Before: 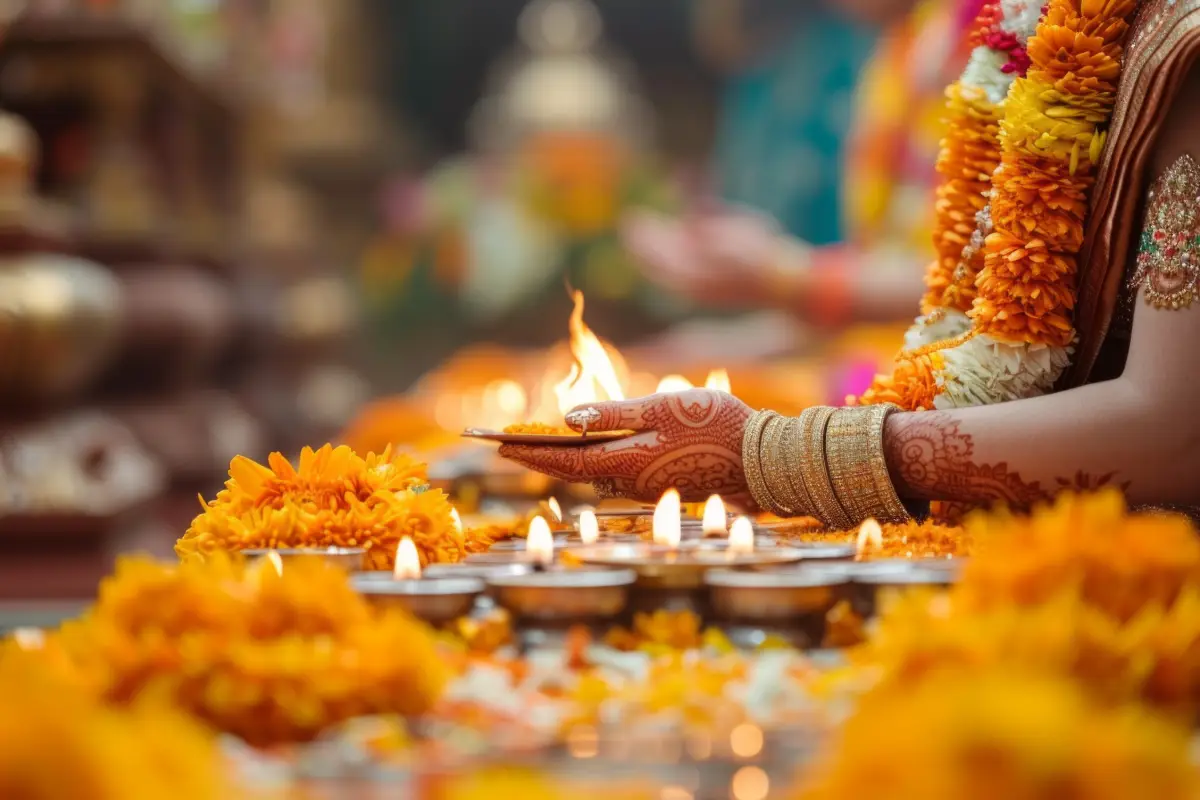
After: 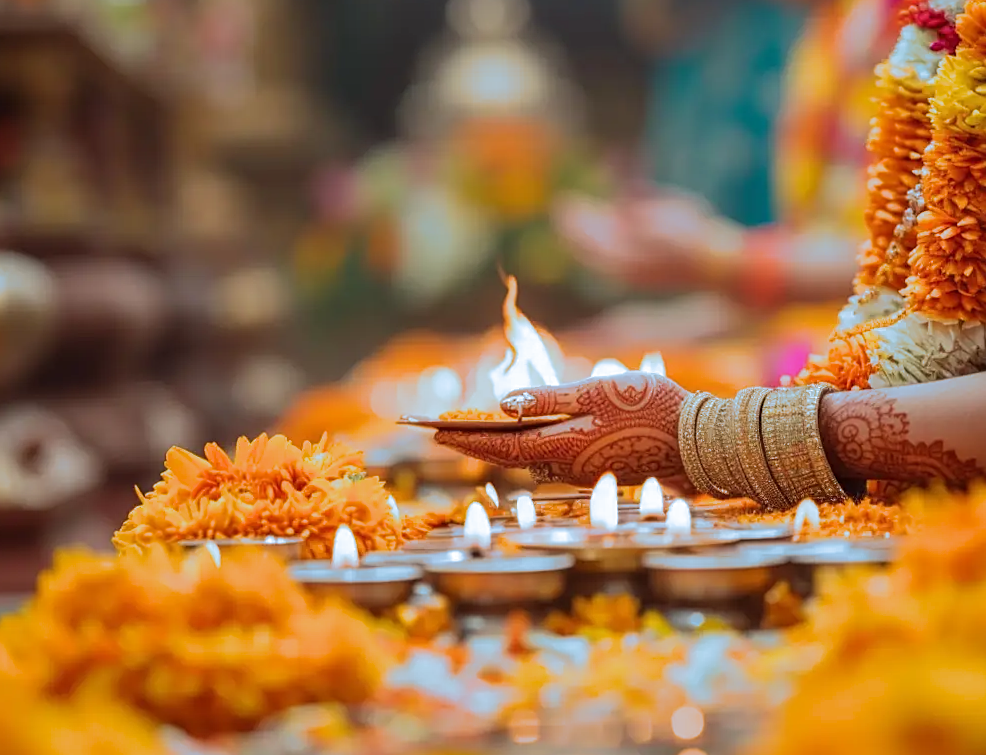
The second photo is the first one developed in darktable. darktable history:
crop and rotate: angle 1°, left 4.281%, top 0.642%, right 11.383%, bottom 2.486%
sharpen: on, module defaults
split-toning: shadows › hue 351.18°, shadows › saturation 0.86, highlights › hue 218.82°, highlights › saturation 0.73, balance -19.167
